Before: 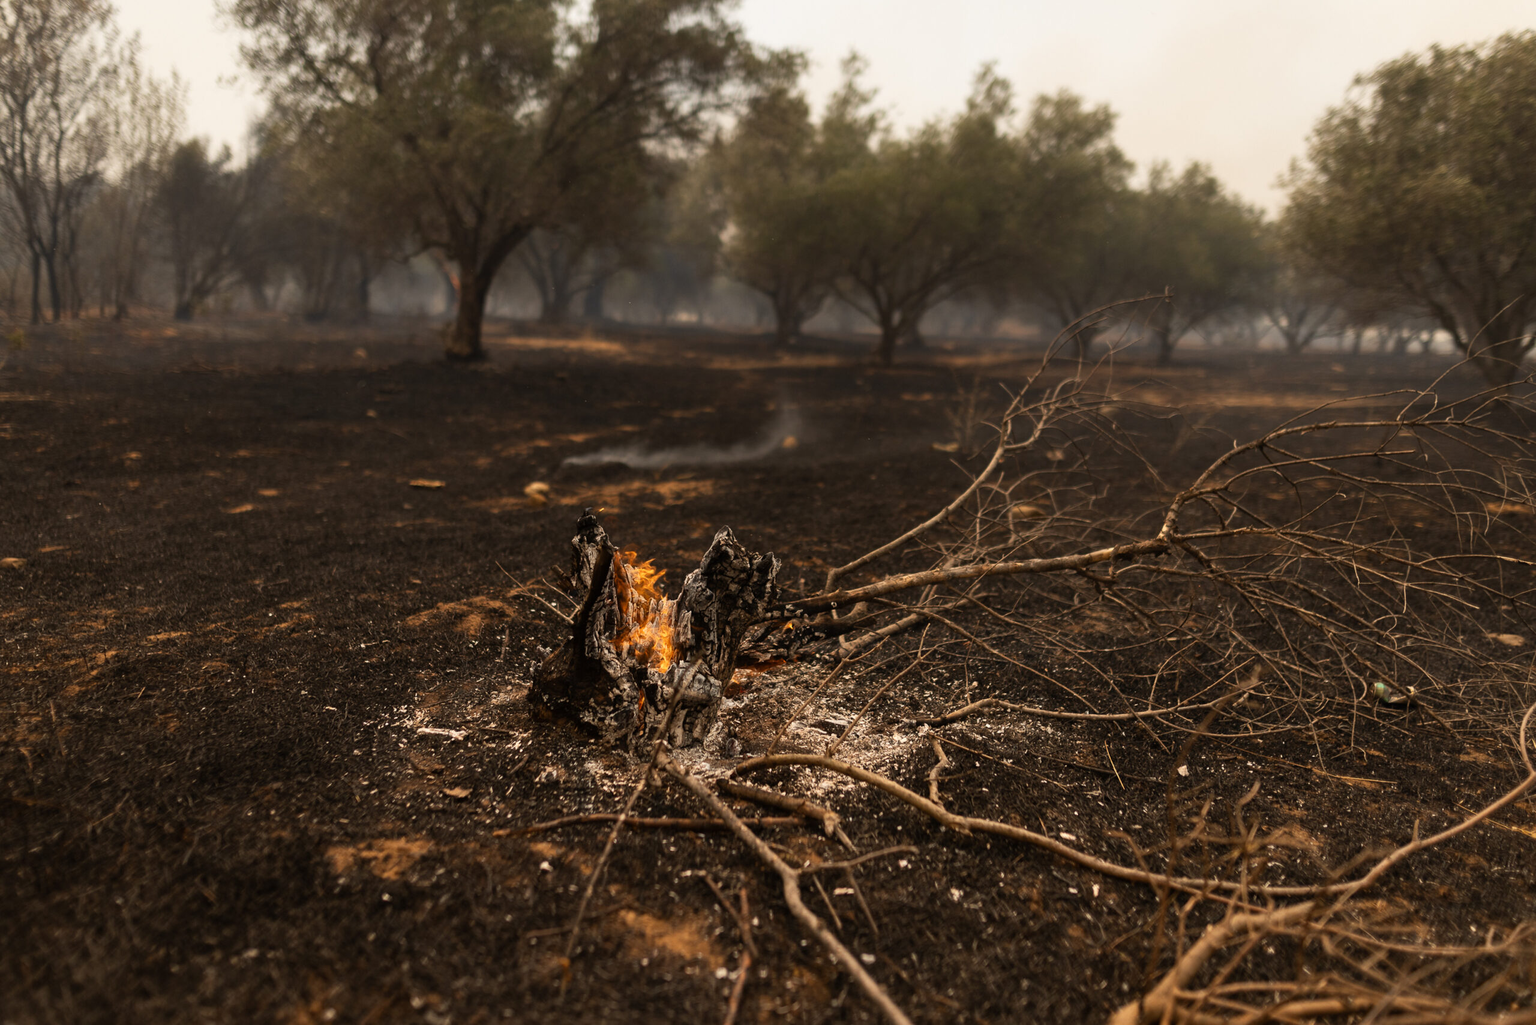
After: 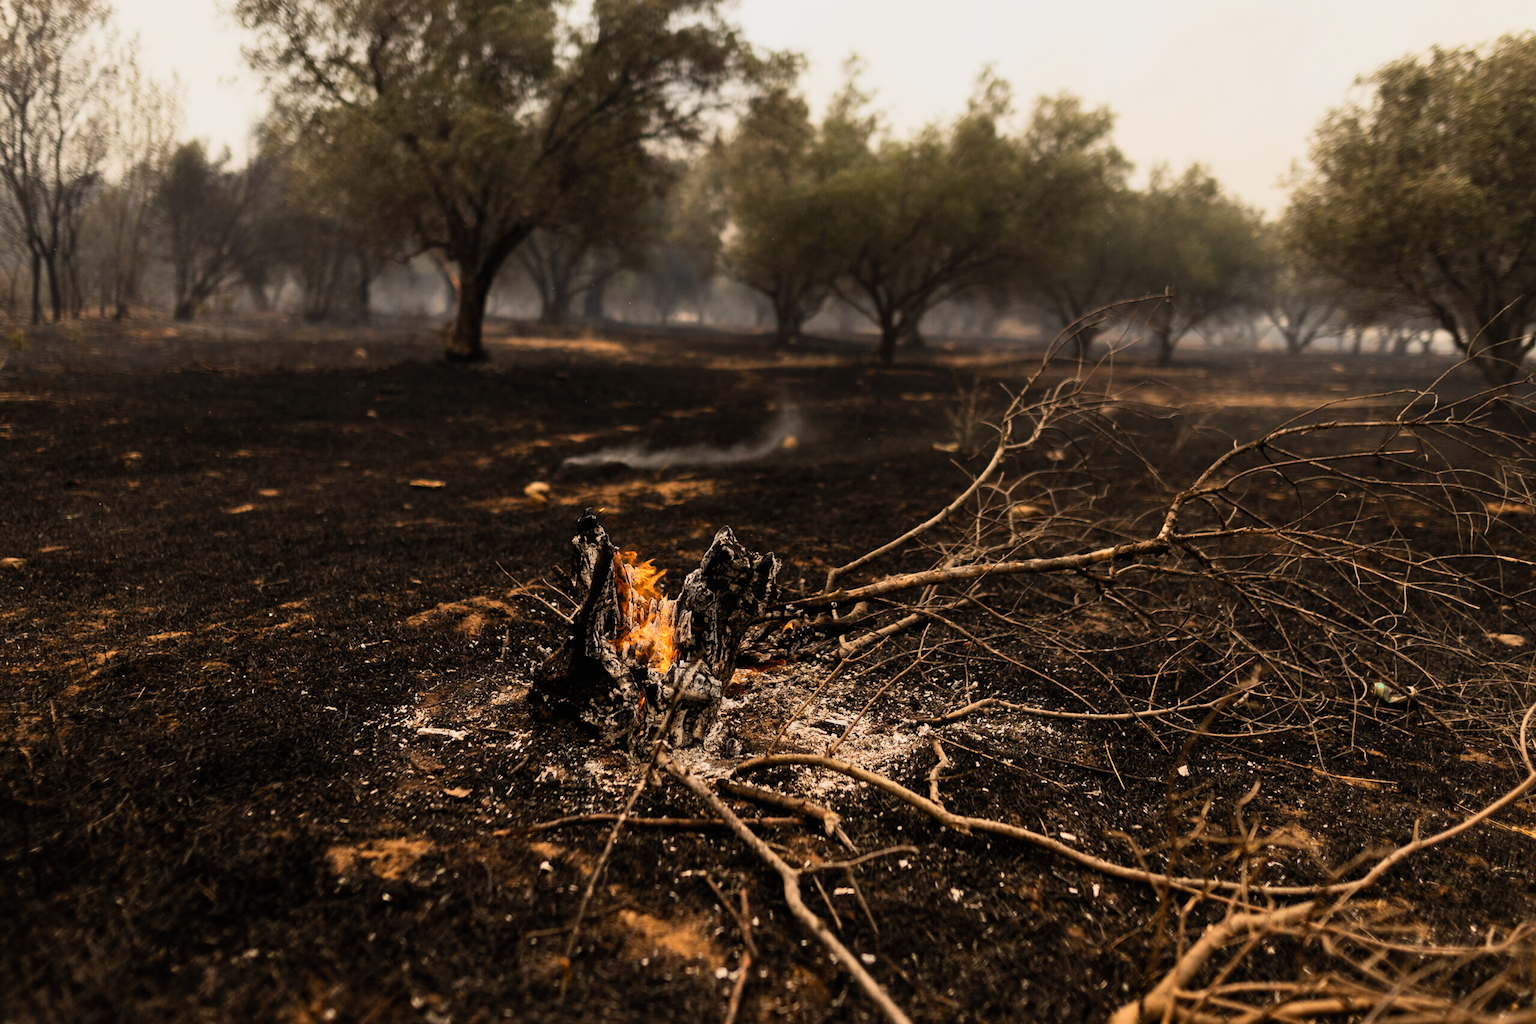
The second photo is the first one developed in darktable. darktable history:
exposure: black level correction 0.001, compensate highlight preservation false
contrast brightness saturation: contrast 0.2, brightness 0.163, saturation 0.227
filmic rgb: black relative exposure -7.65 EV, white relative exposure 3.98 EV, hardness 4.01, contrast 1.094, highlights saturation mix -29.96%
